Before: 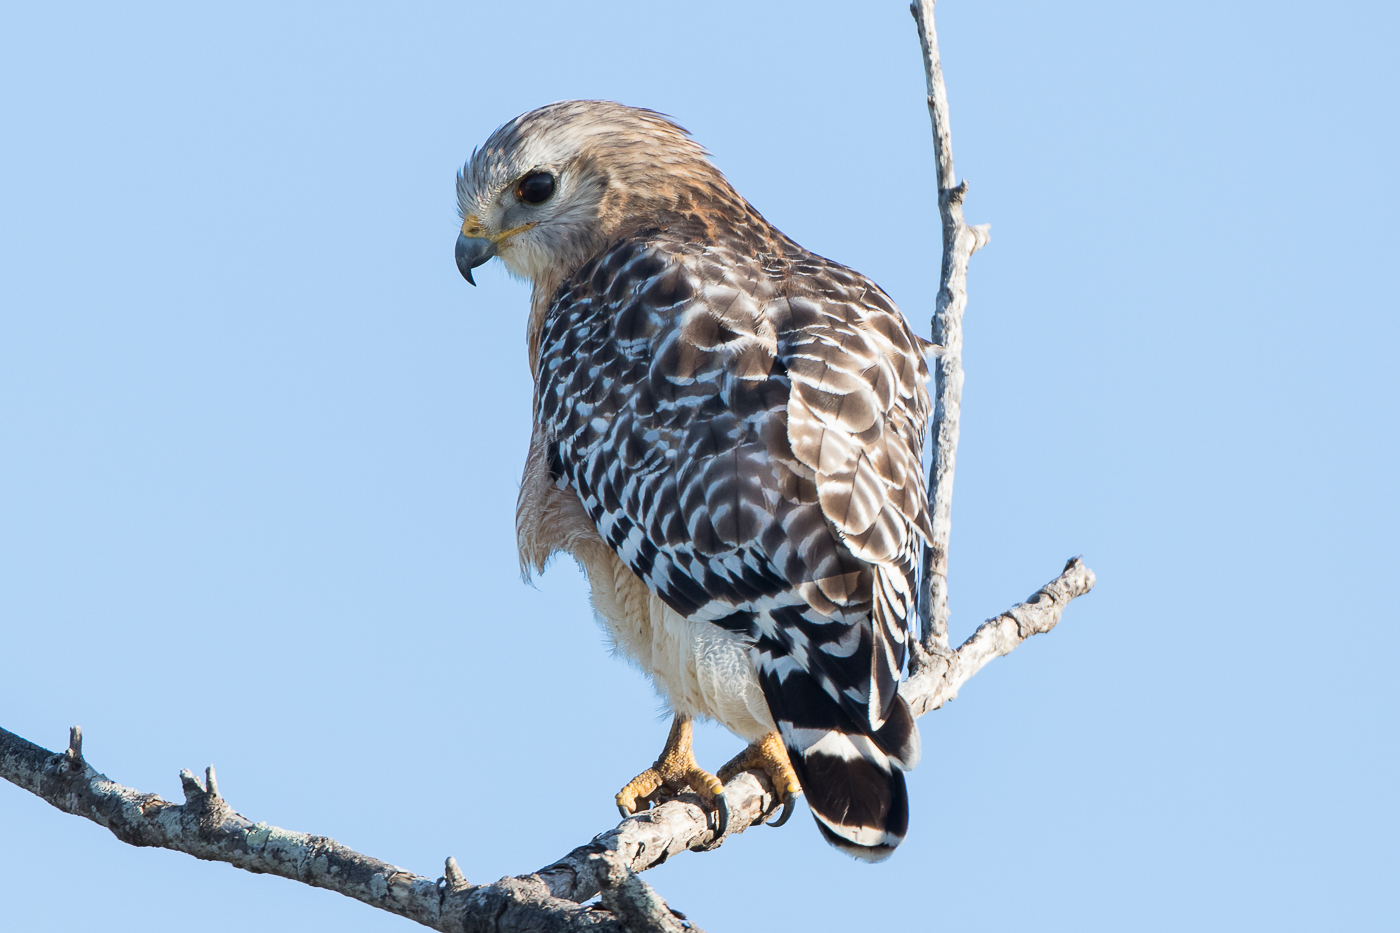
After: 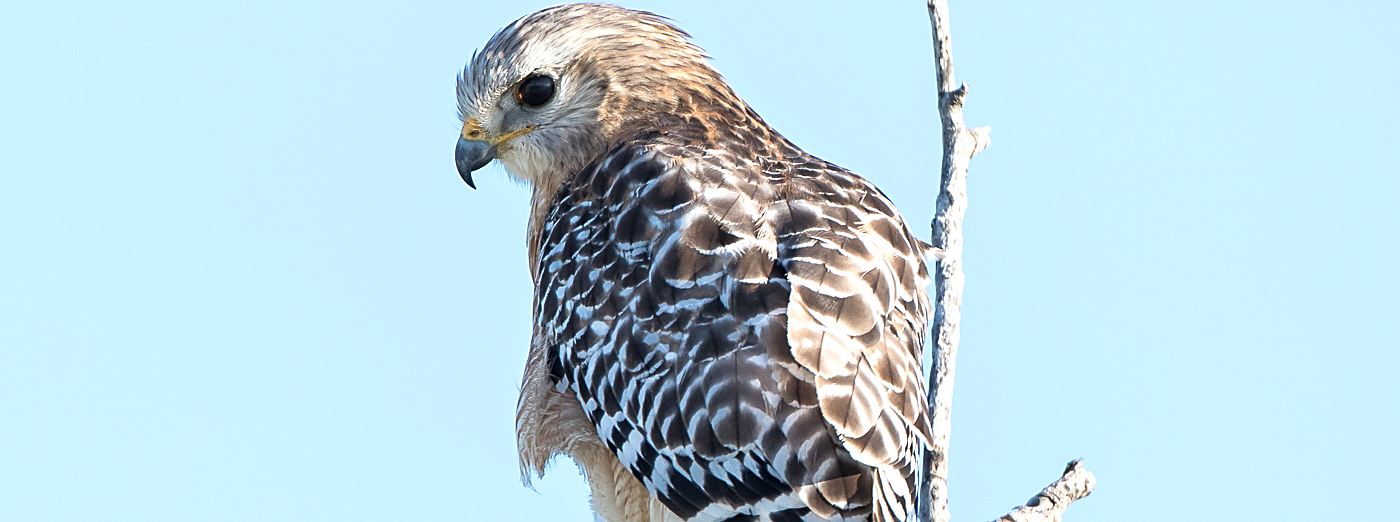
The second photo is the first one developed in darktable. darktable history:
tone equalizer: -8 EV -0.385 EV, -7 EV -0.386 EV, -6 EV -0.312 EV, -5 EV -0.248 EV, -3 EV 0.233 EV, -2 EV 0.317 EV, -1 EV 0.411 EV, +0 EV 0.443 EV
sharpen: on, module defaults
crop and rotate: top 10.455%, bottom 33.574%
